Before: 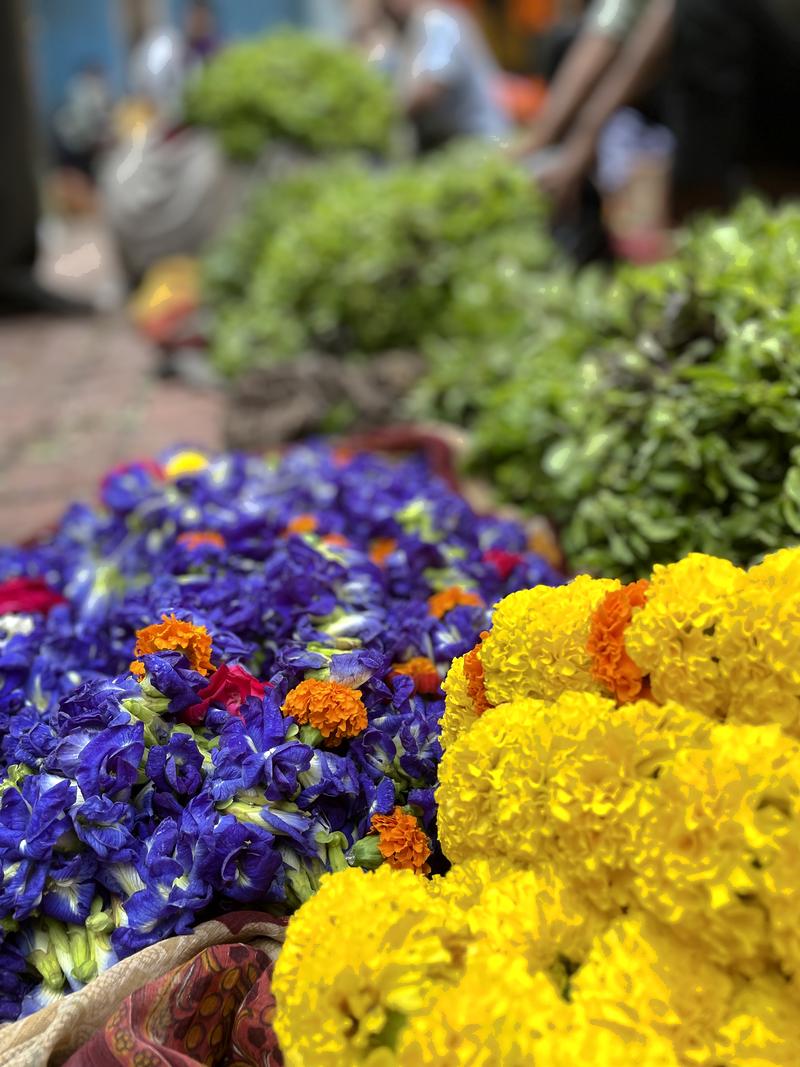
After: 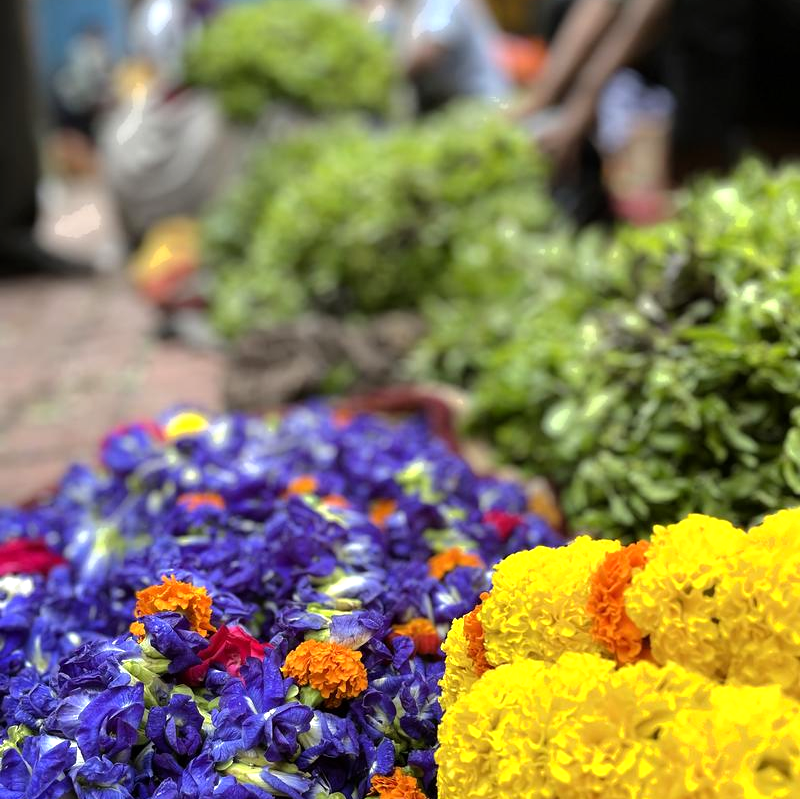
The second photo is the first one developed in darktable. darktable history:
tone equalizer: -8 EV -0.456 EV, -7 EV -0.416 EV, -6 EV -0.342 EV, -5 EV -0.211 EV, -3 EV 0.189 EV, -2 EV 0.341 EV, -1 EV 0.404 EV, +0 EV 0.437 EV
crop: top 3.719%, bottom 21.358%
